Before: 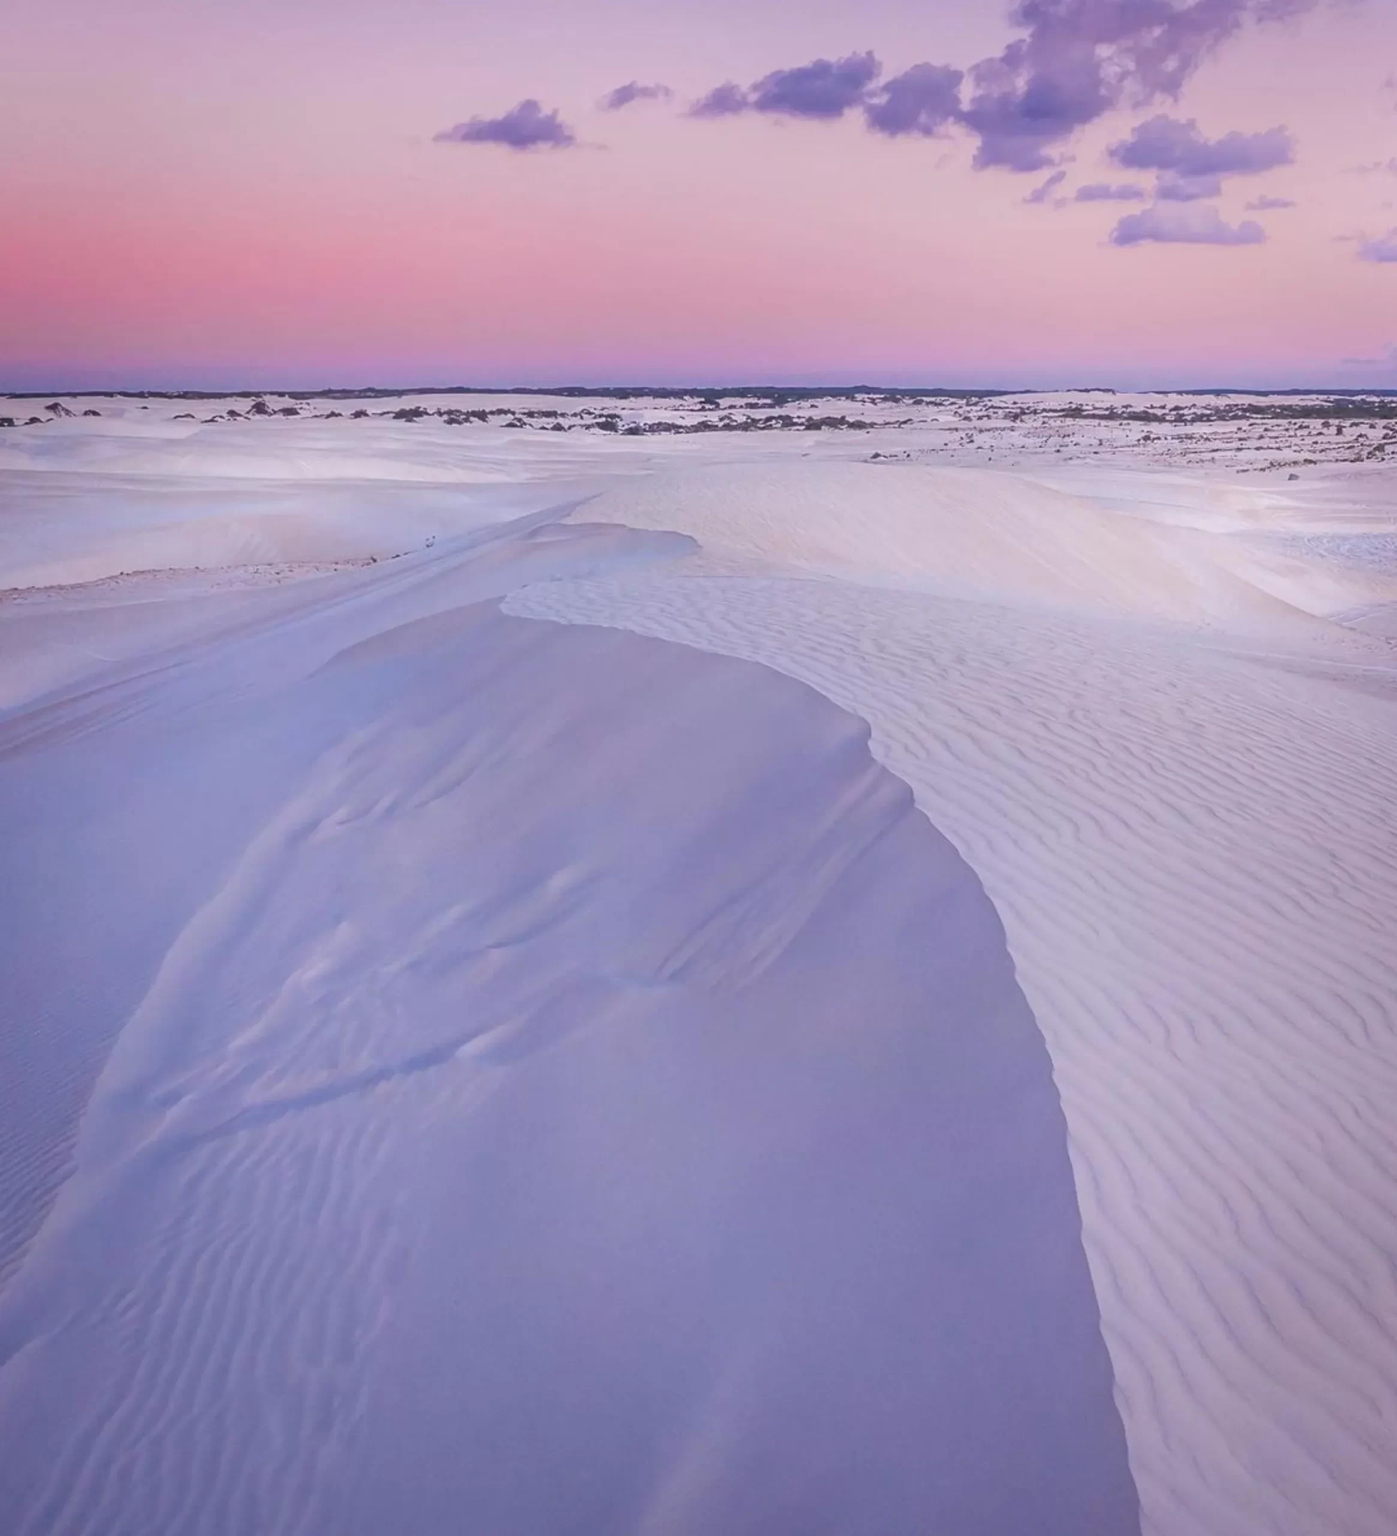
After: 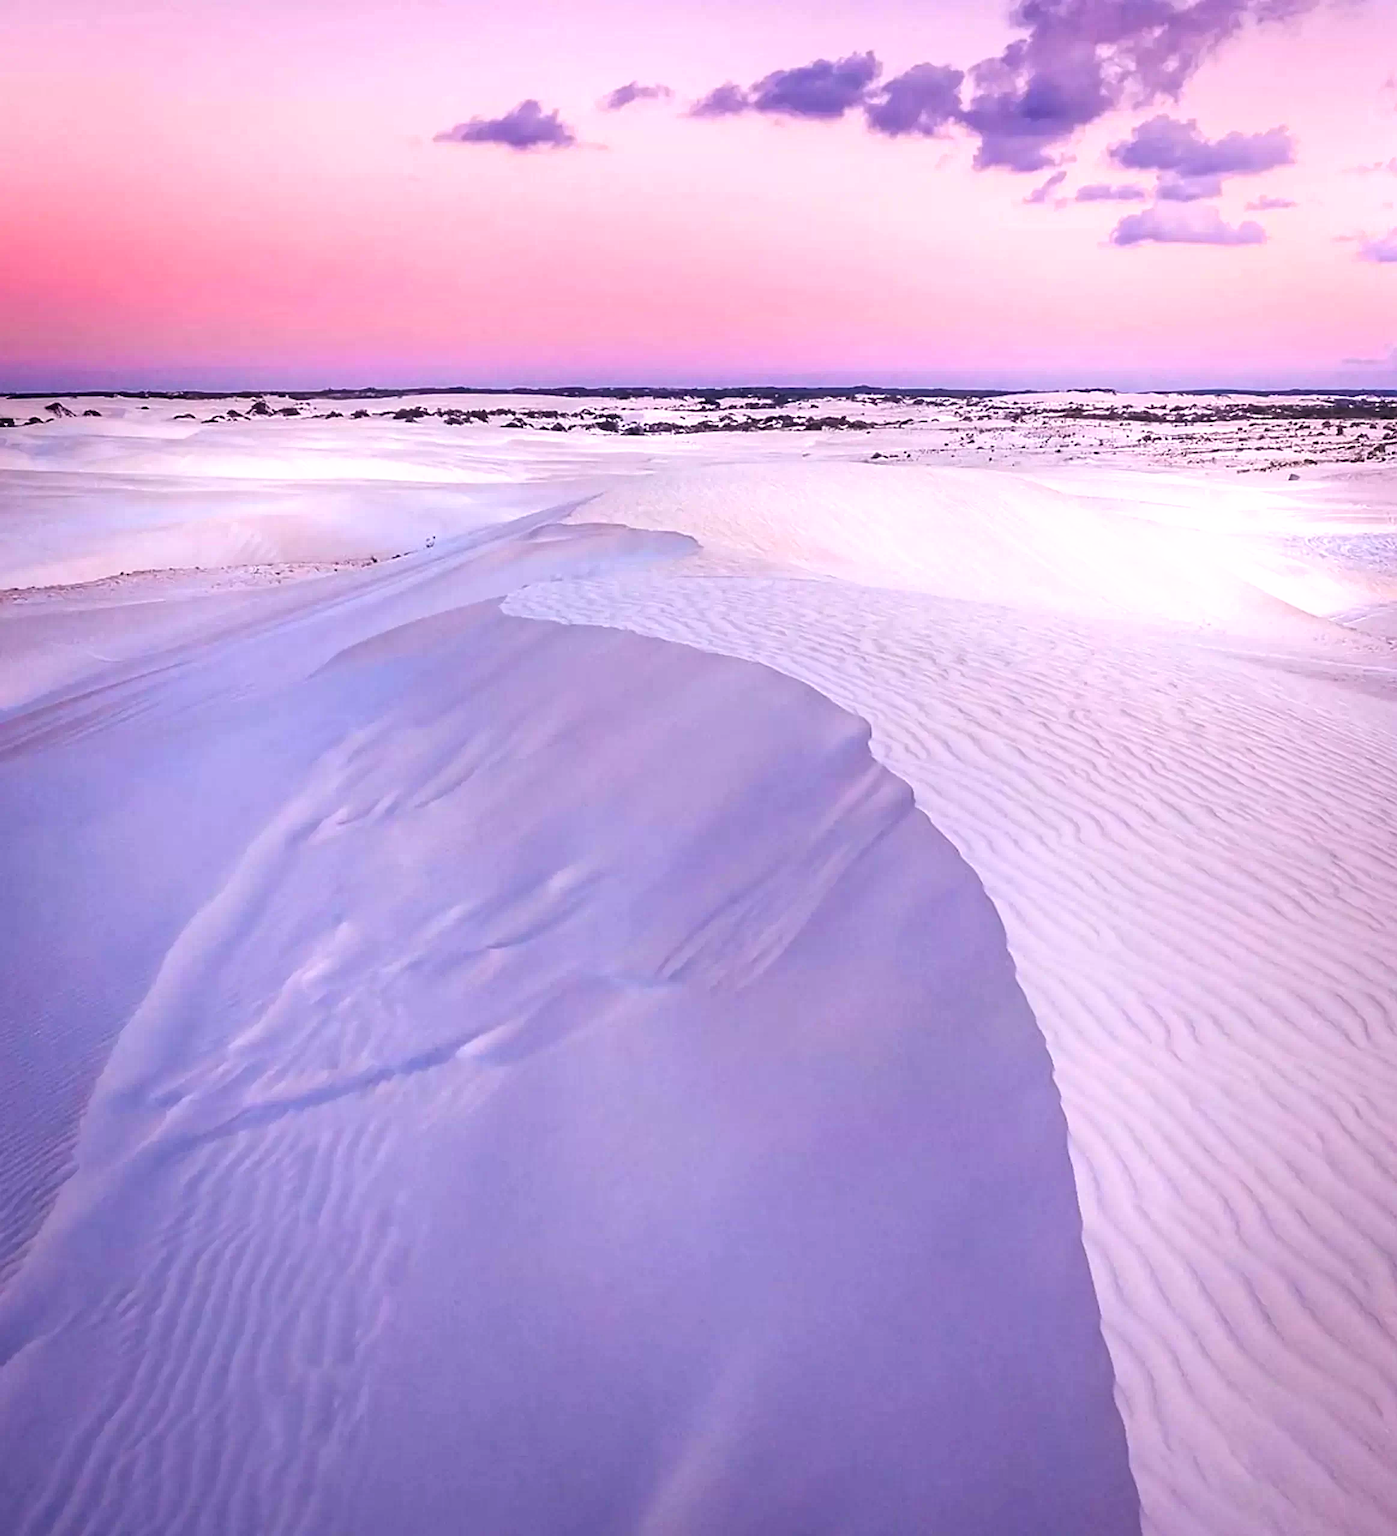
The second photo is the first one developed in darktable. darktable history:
exposure: black level correction -0.005, exposure 0.054 EV, compensate highlight preservation false
color balance: lift [0.998, 0.998, 1.001, 1.002], gamma [0.995, 1.025, 0.992, 0.975], gain [0.995, 1.02, 0.997, 0.98]
sharpen: on, module defaults
filmic rgb: black relative exposure -8.2 EV, white relative exposure 2.2 EV, threshold 3 EV, hardness 7.11, latitude 85.74%, contrast 1.696, highlights saturation mix -4%, shadows ↔ highlights balance -2.69%, preserve chrominance no, color science v5 (2021), contrast in shadows safe, contrast in highlights safe, enable highlight reconstruction true
